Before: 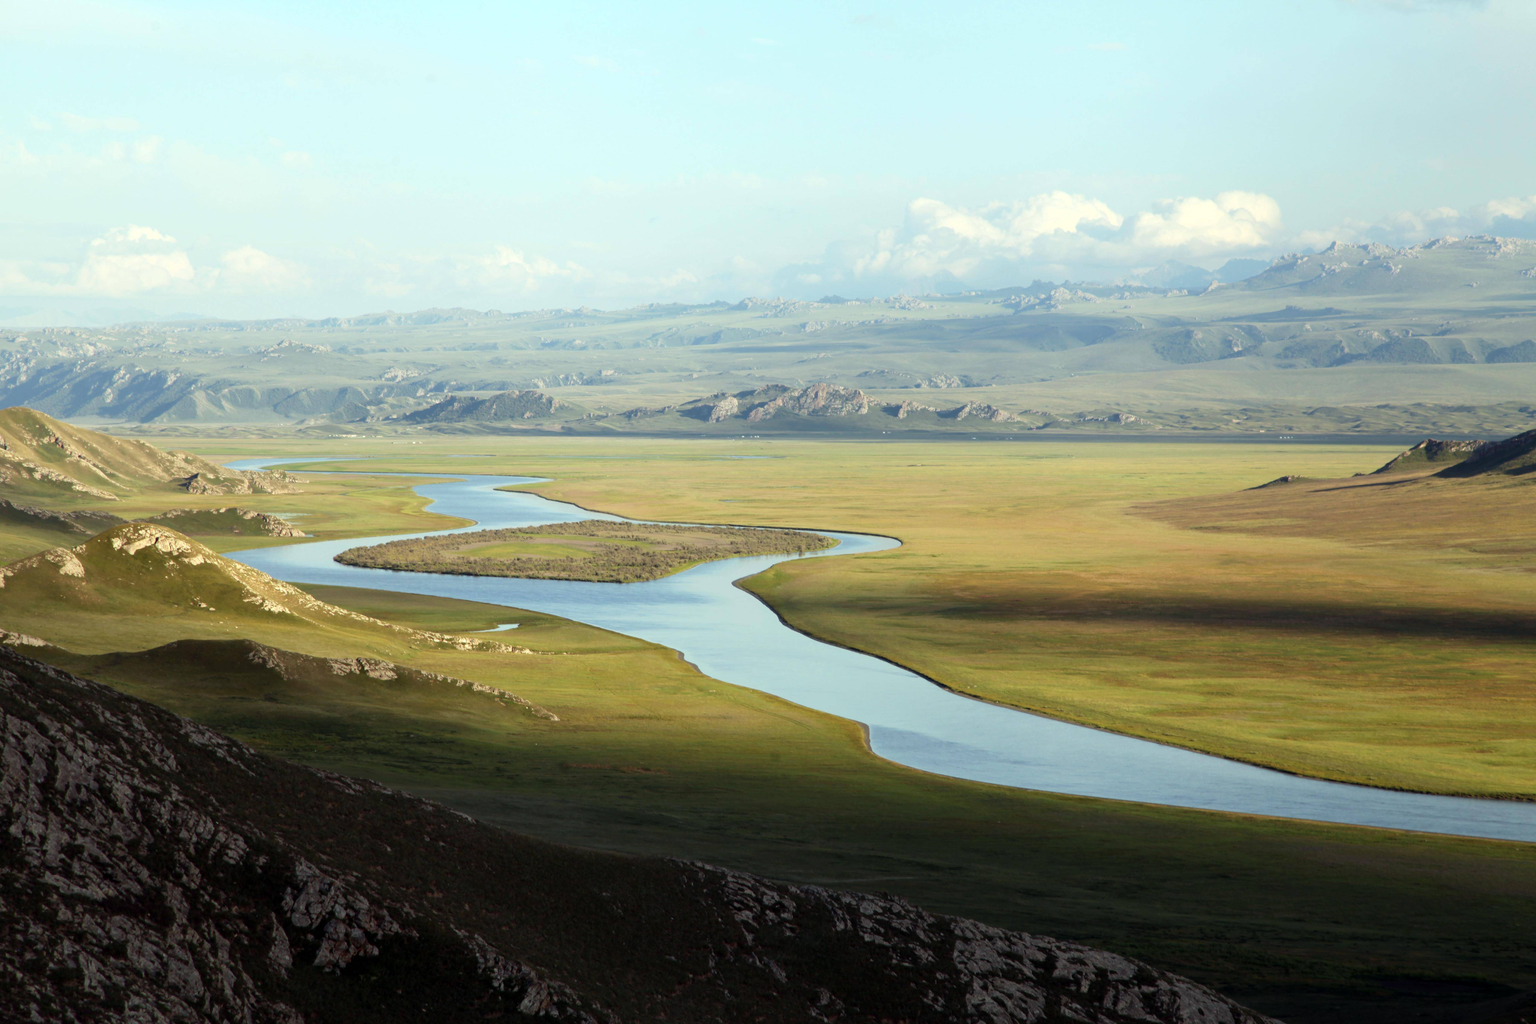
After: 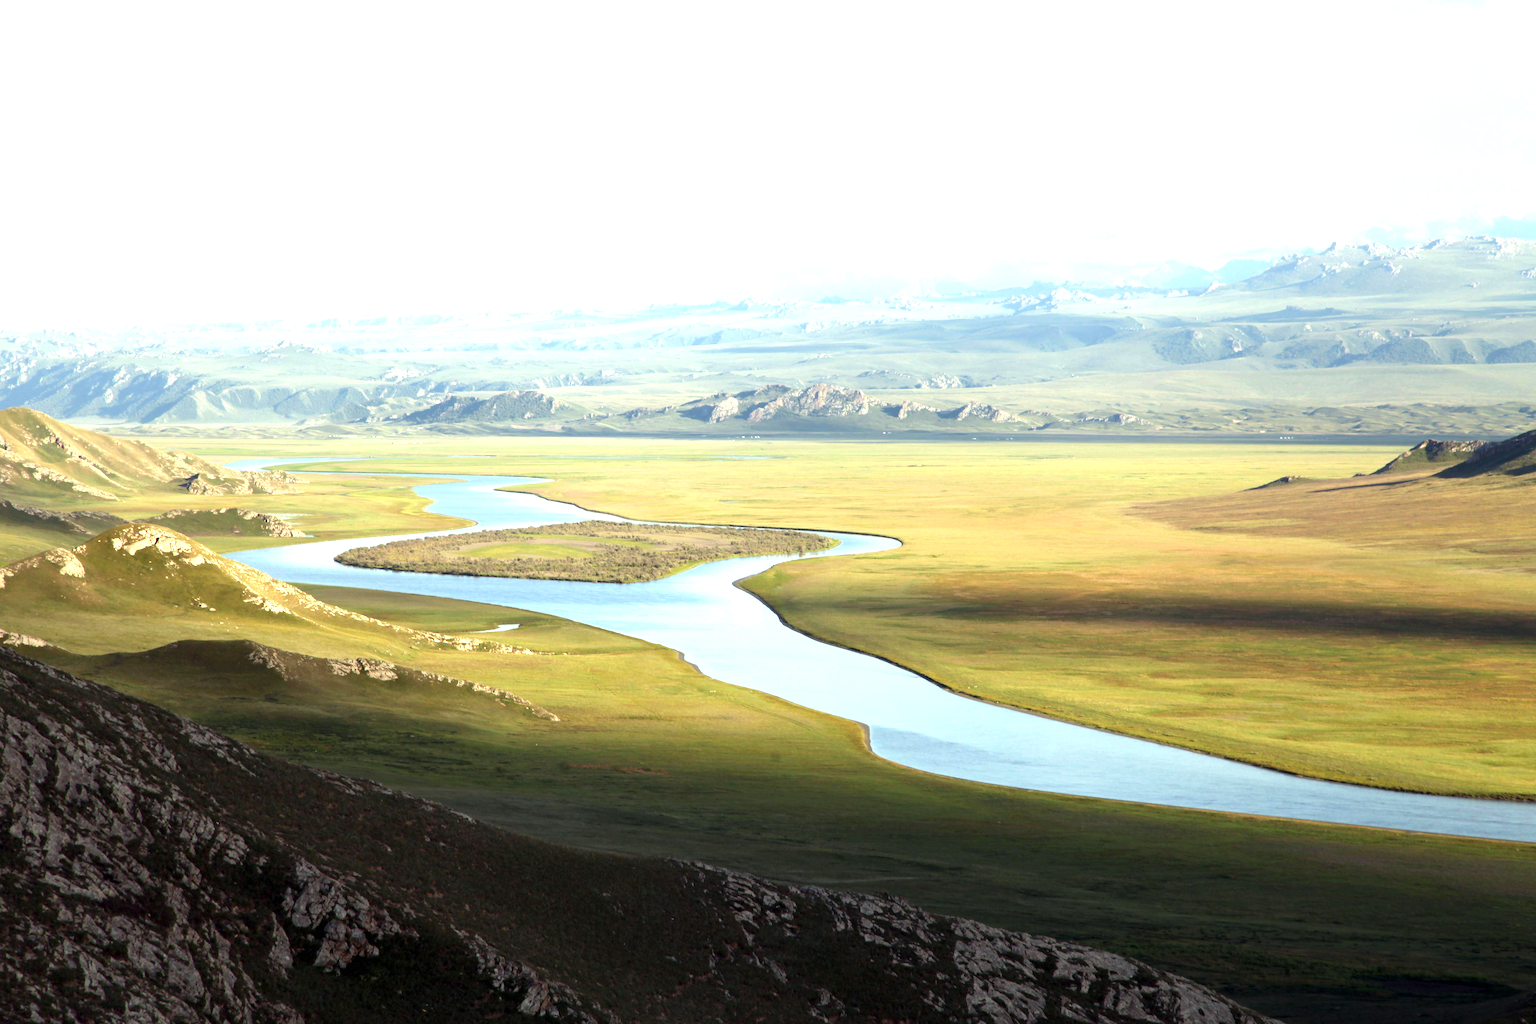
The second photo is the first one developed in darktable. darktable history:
exposure: exposure 0.914 EV, compensate exposure bias true, compensate highlight preservation false
